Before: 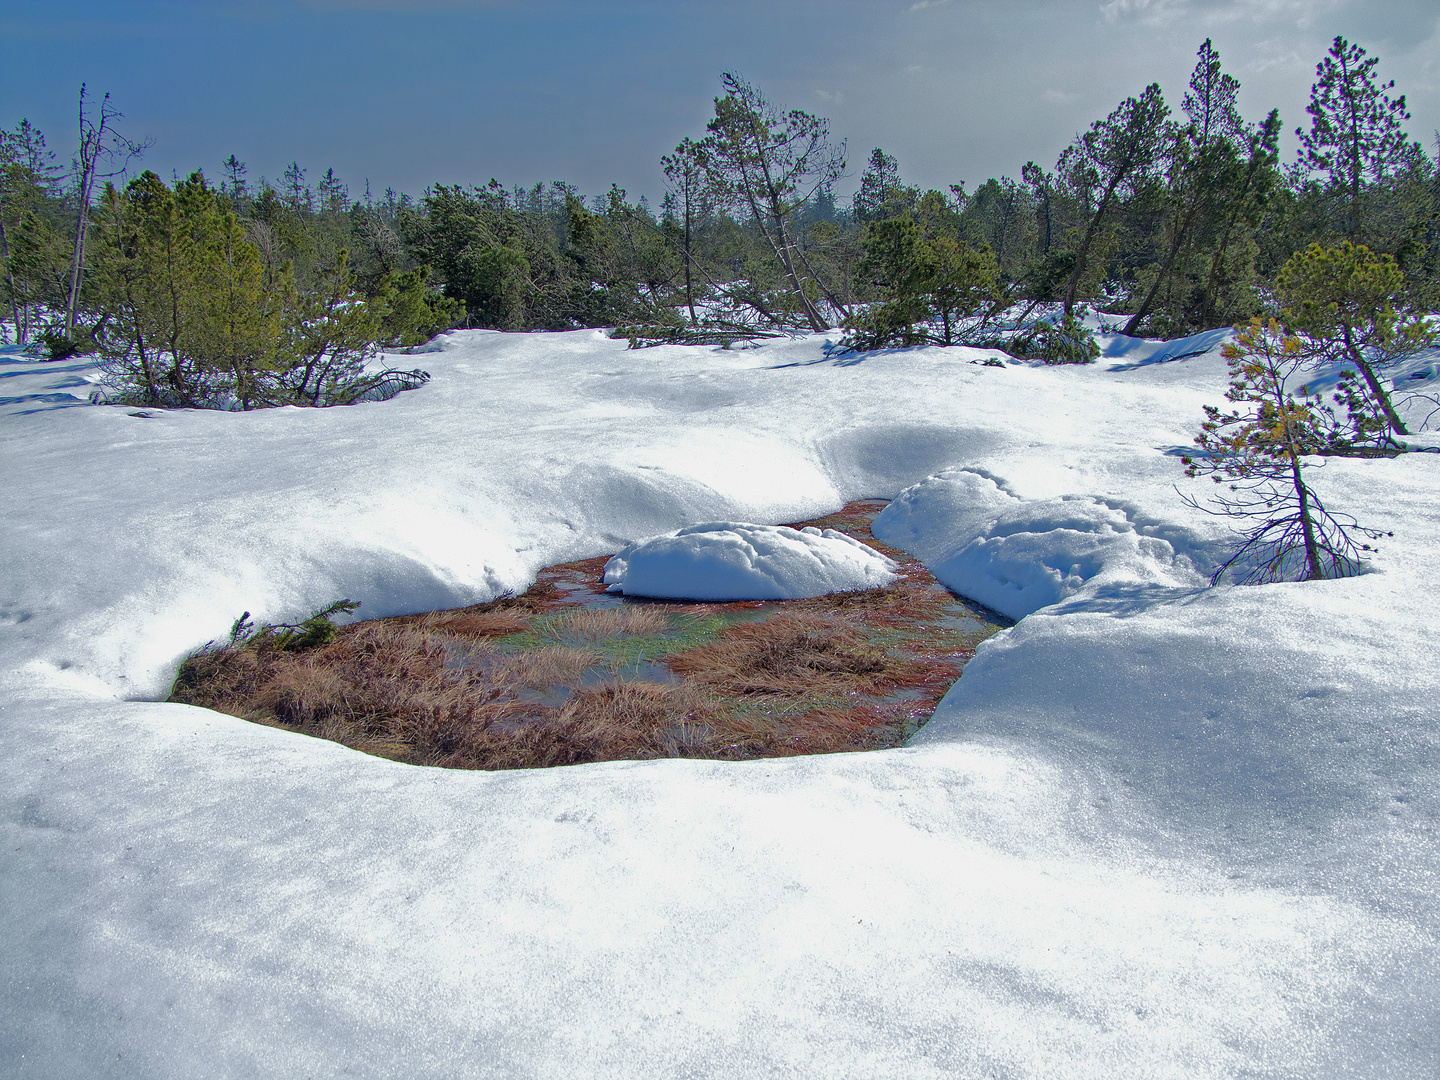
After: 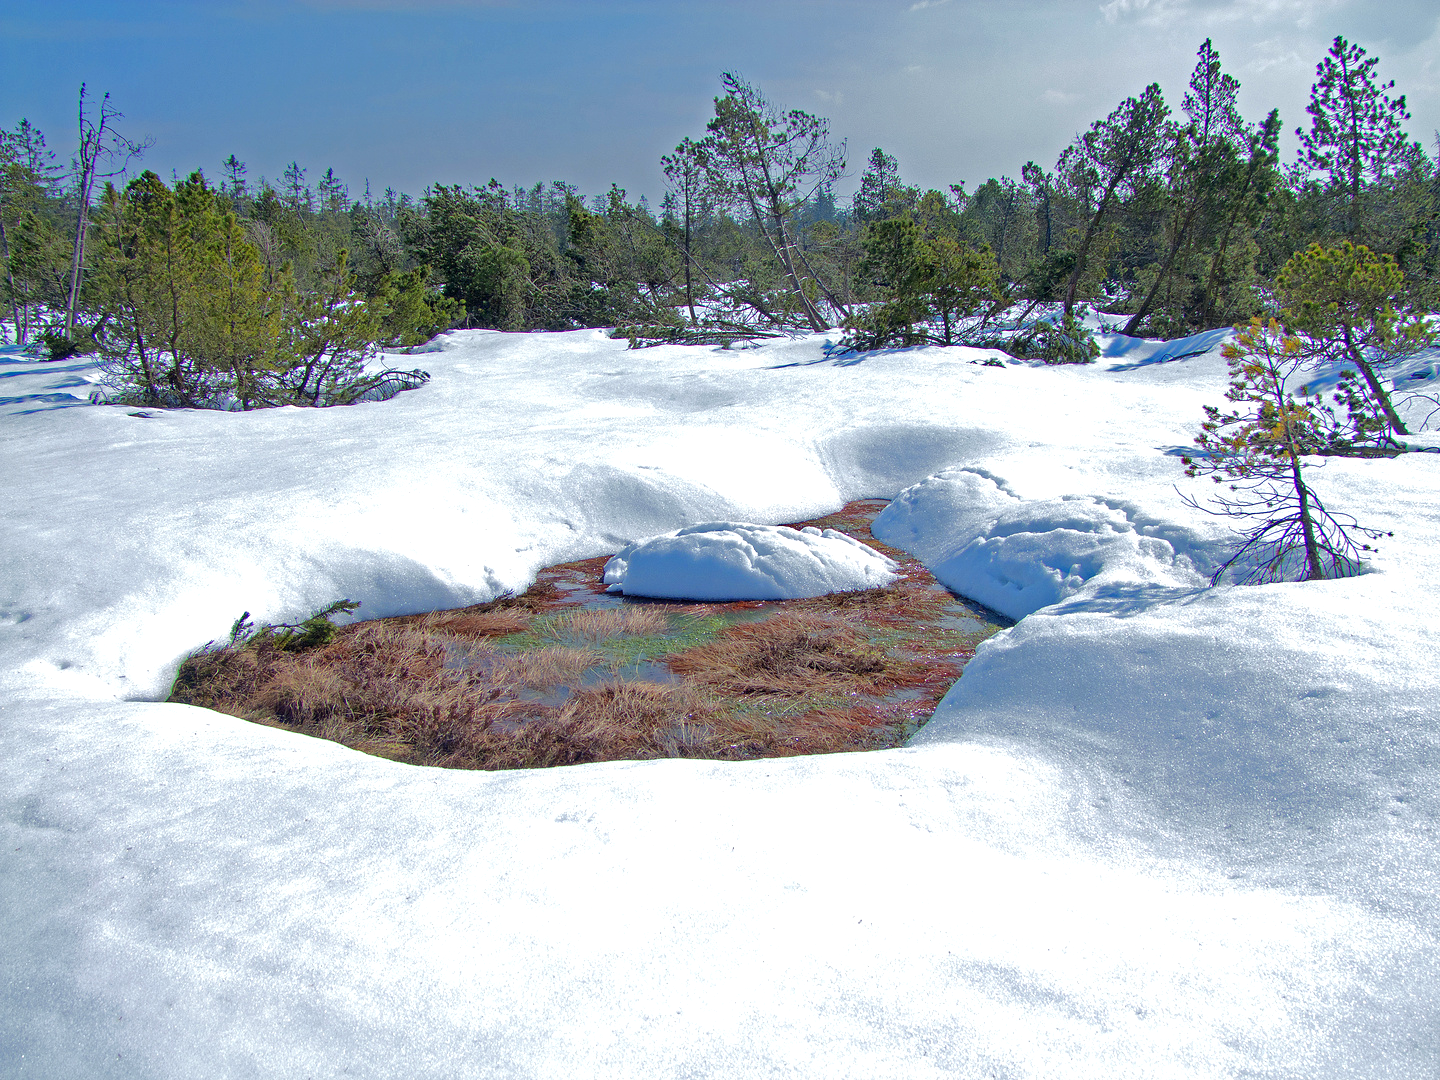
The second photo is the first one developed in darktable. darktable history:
contrast brightness saturation: contrast -0.01, brightness -0.01, saturation 0.045
exposure: black level correction 0.001, exposure 0.499 EV, compensate highlight preservation false
